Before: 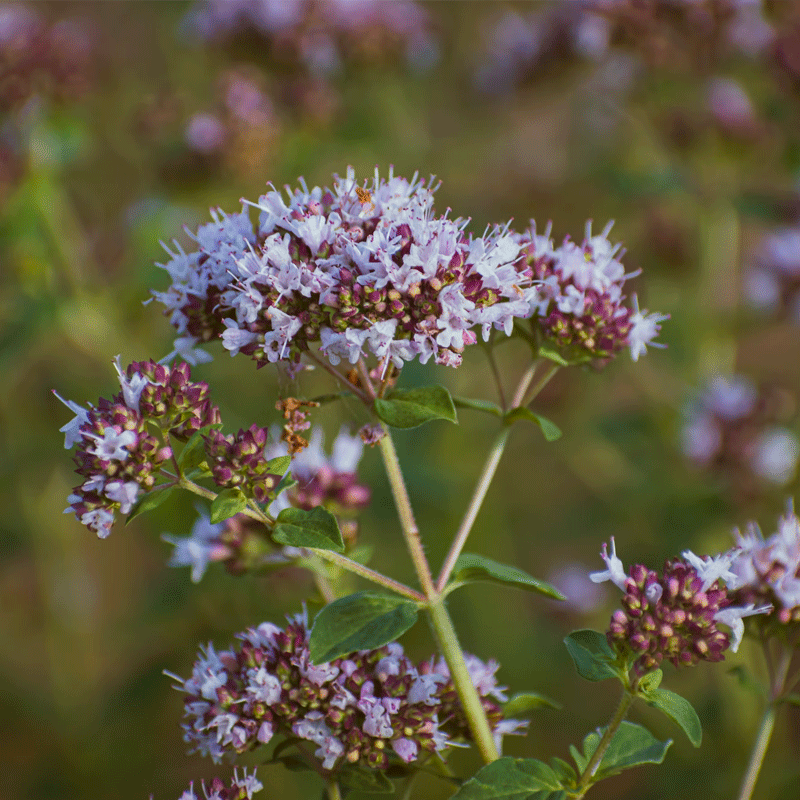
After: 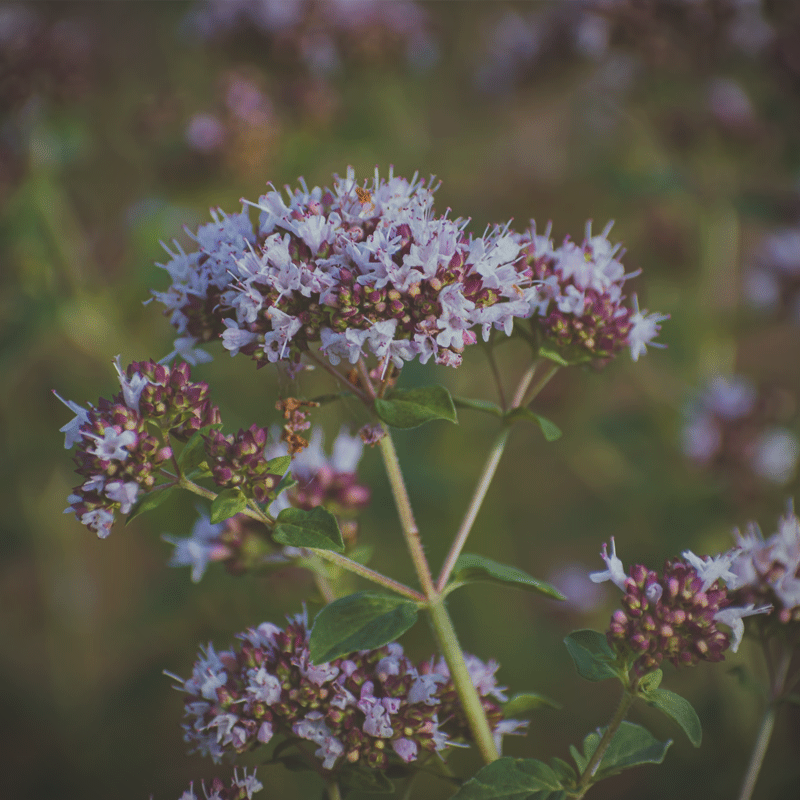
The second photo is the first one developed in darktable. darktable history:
vignetting: fall-off radius 63.6%
exposure: black level correction -0.036, exposure -0.497 EV, compensate highlight preservation false
